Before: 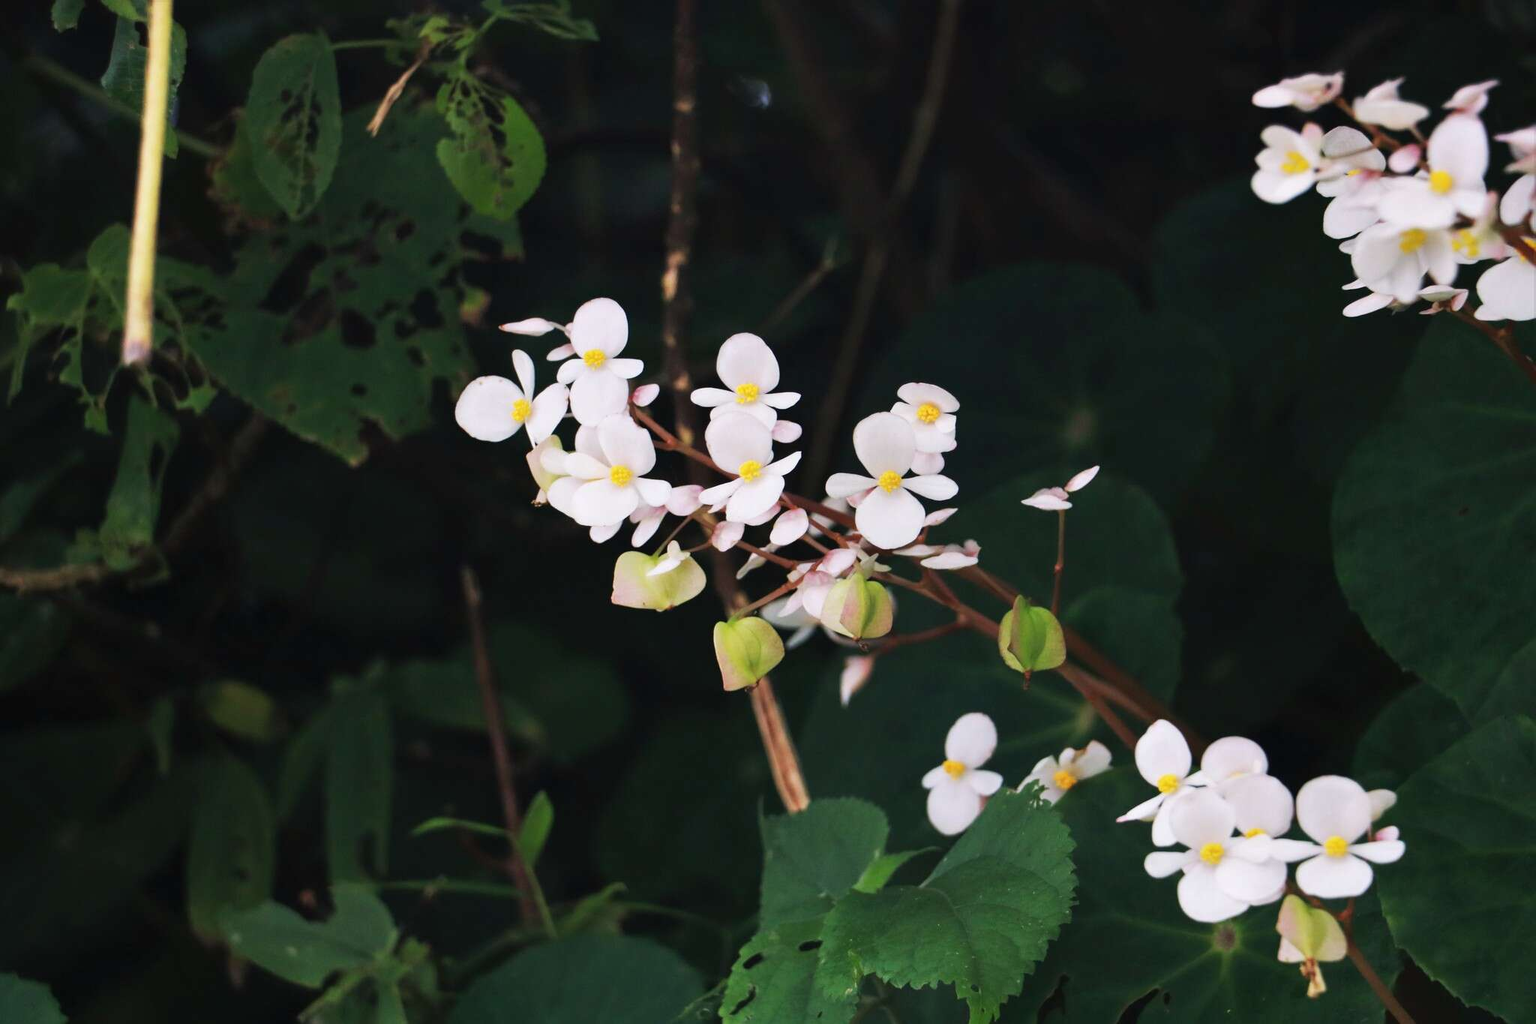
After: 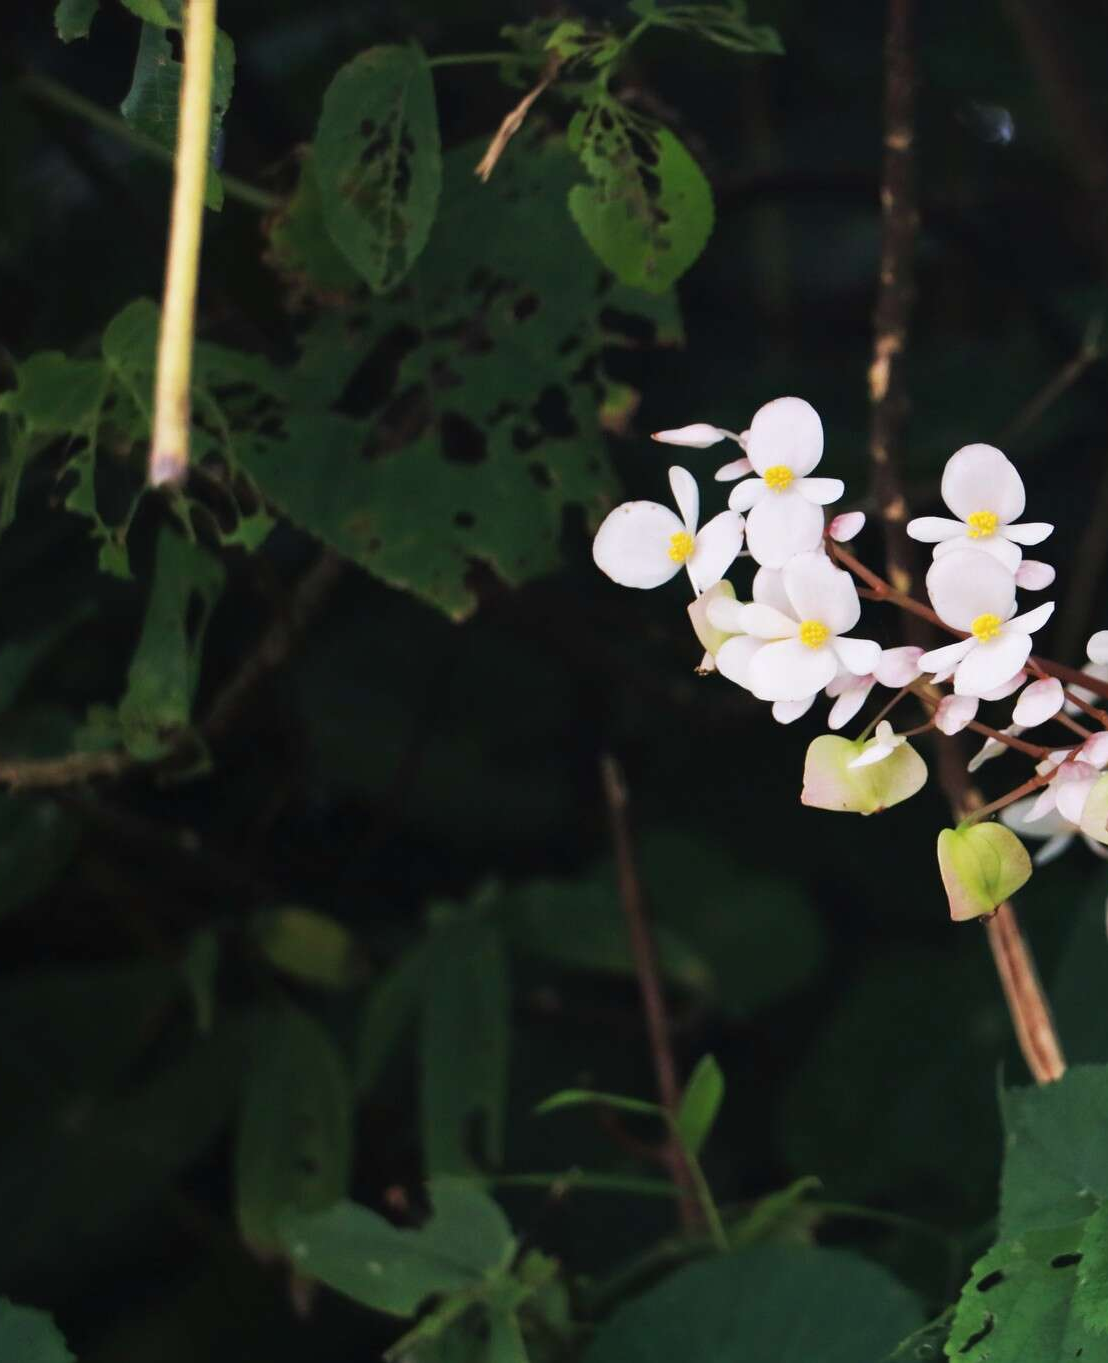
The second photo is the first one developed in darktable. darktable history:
crop: left 0.728%, right 45.145%, bottom 0.081%
